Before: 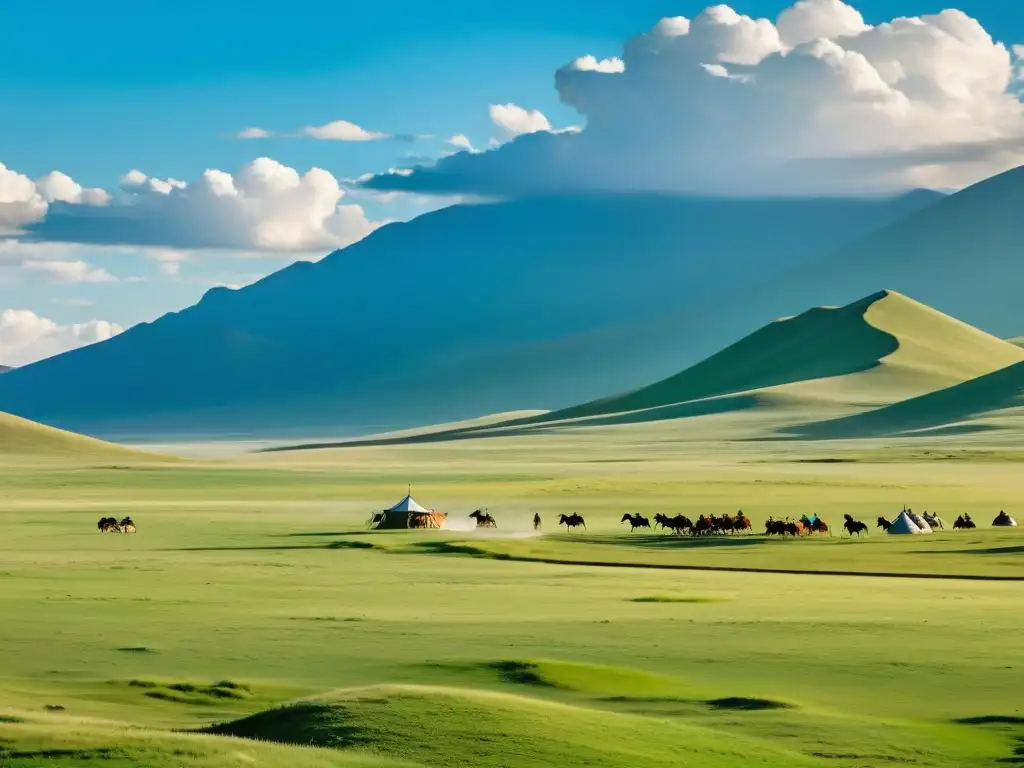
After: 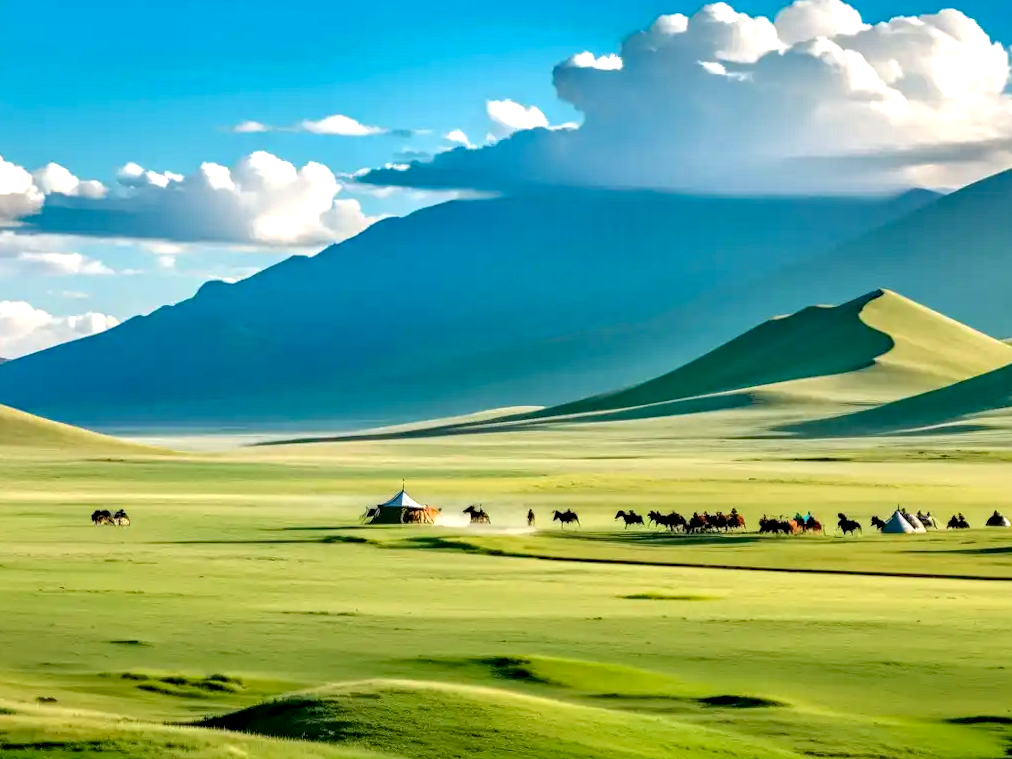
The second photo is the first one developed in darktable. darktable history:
crop and rotate: angle -0.5°
haze removal: compatibility mode true, adaptive false
local contrast: detail 130%
exposure: black level correction 0.005, exposure 0.417 EV, compensate highlight preservation false
